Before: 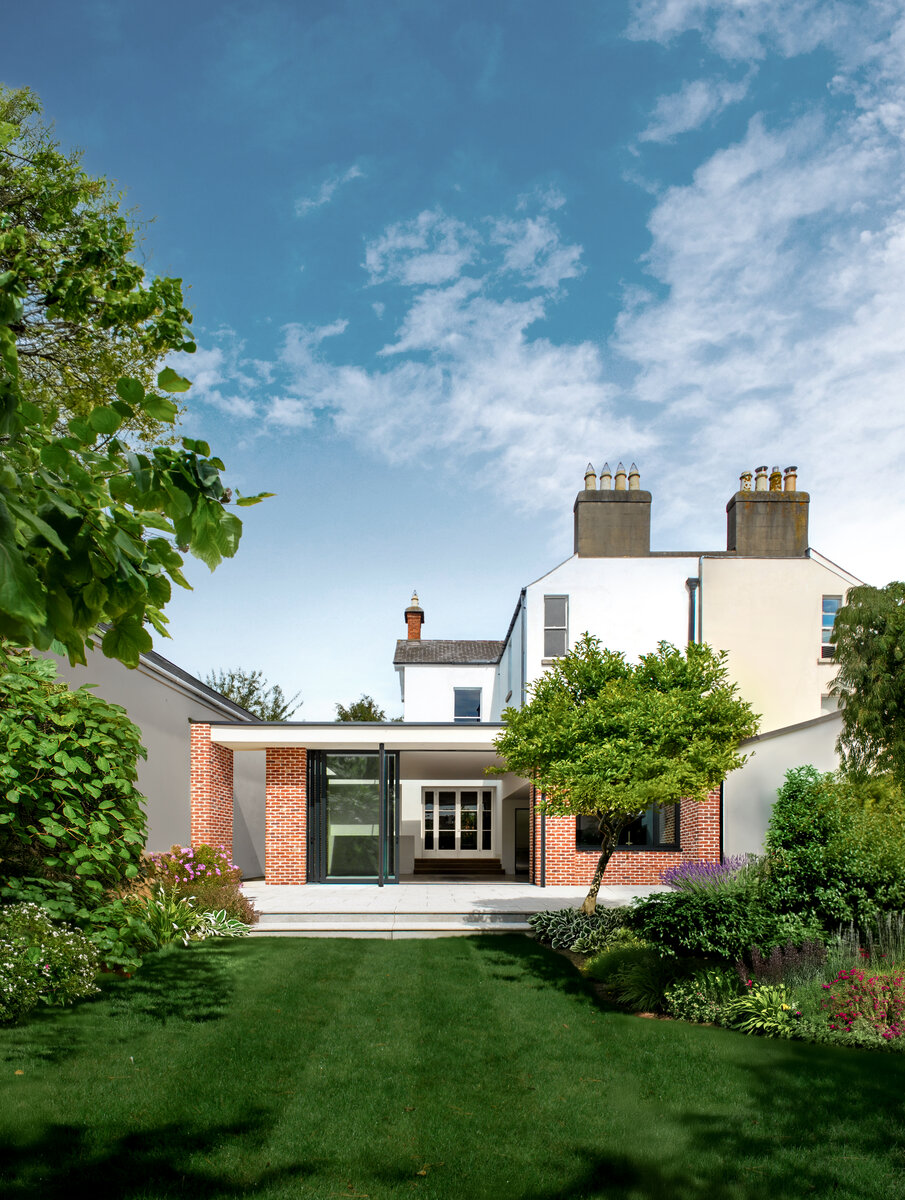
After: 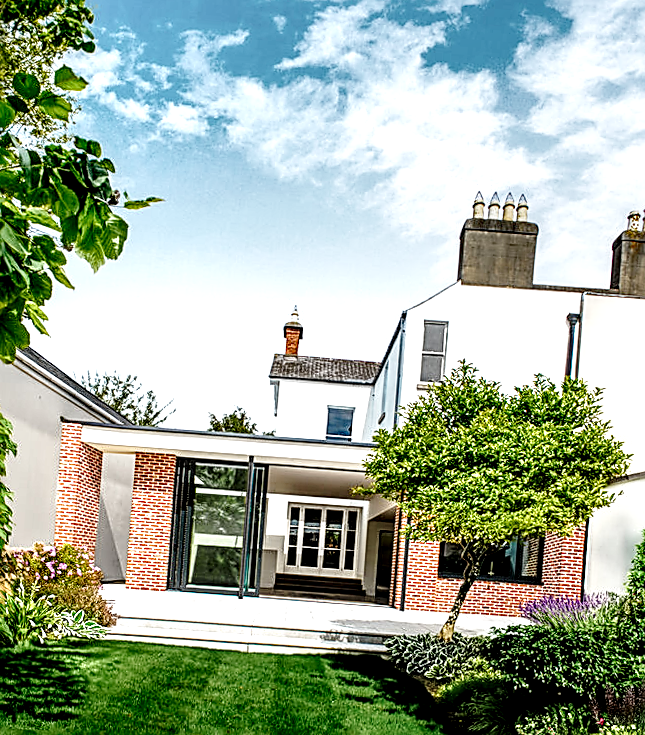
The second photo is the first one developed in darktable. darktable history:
crop and rotate: angle -4.13°, left 9.869%, top 21.049%, right 12.185%, bottom 11.952%
base curve: curves: ch0 [(0, 0) (0.028, 0.03) (0.121, 0.232) (0.46, 0.748) (0.859, 0.968) (1, 1)], preserve colors none
exposure: exposure -0.045 EV, compensate highlight preservation false
sharpen: amount 1.01
shadows and highlights: shadows 37.73, highlights -27.33, soften with gaussian
local contrast: detail 203%
